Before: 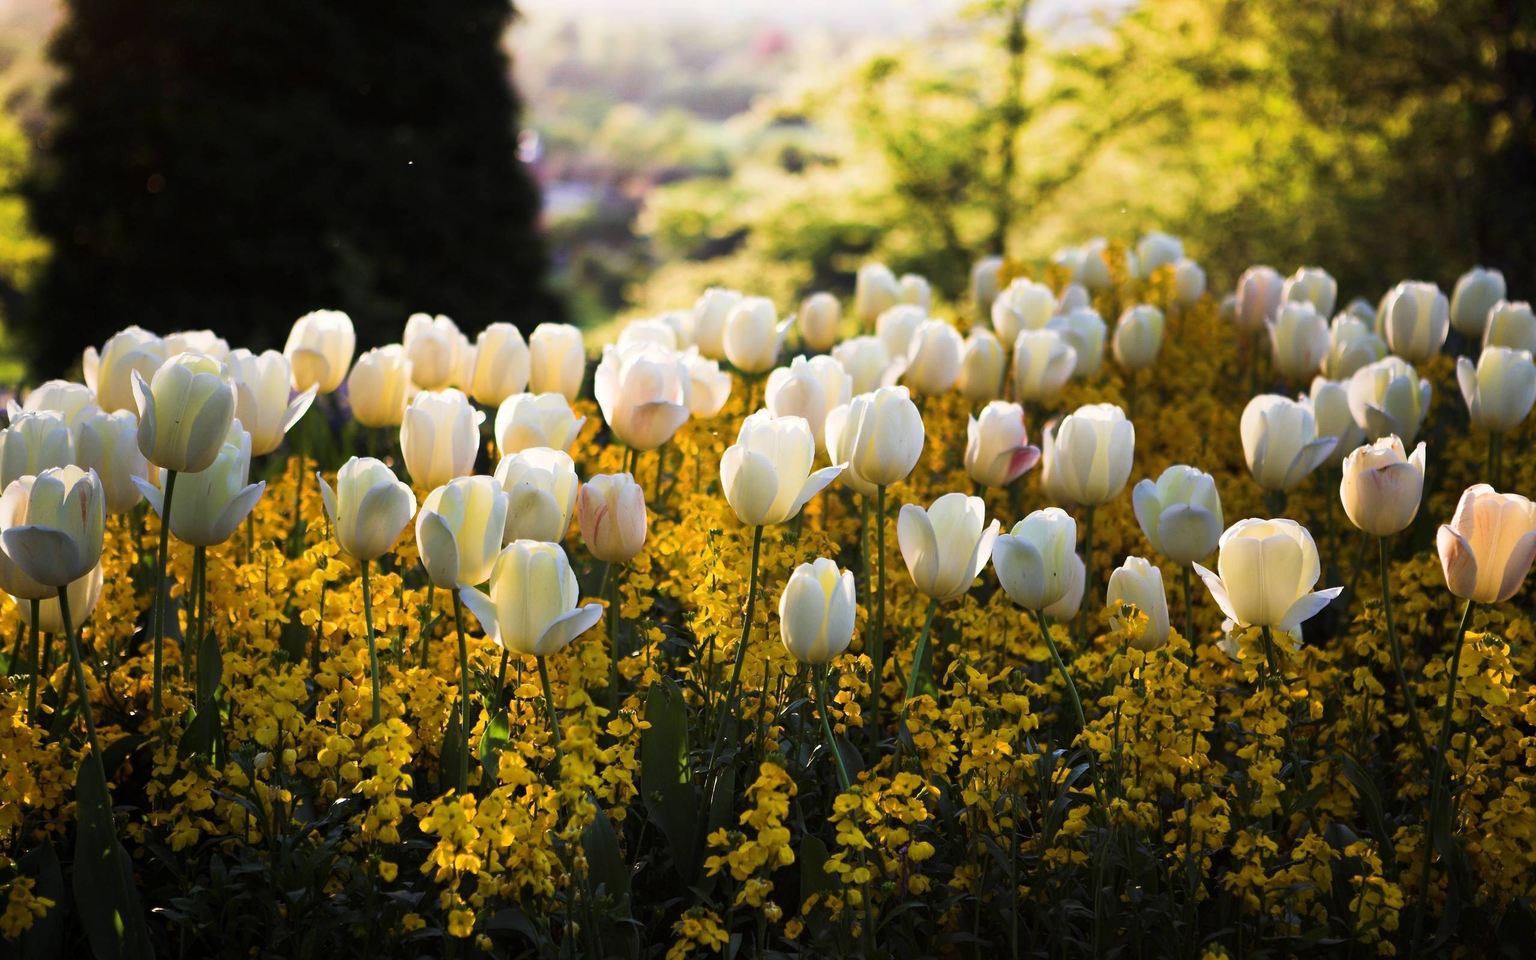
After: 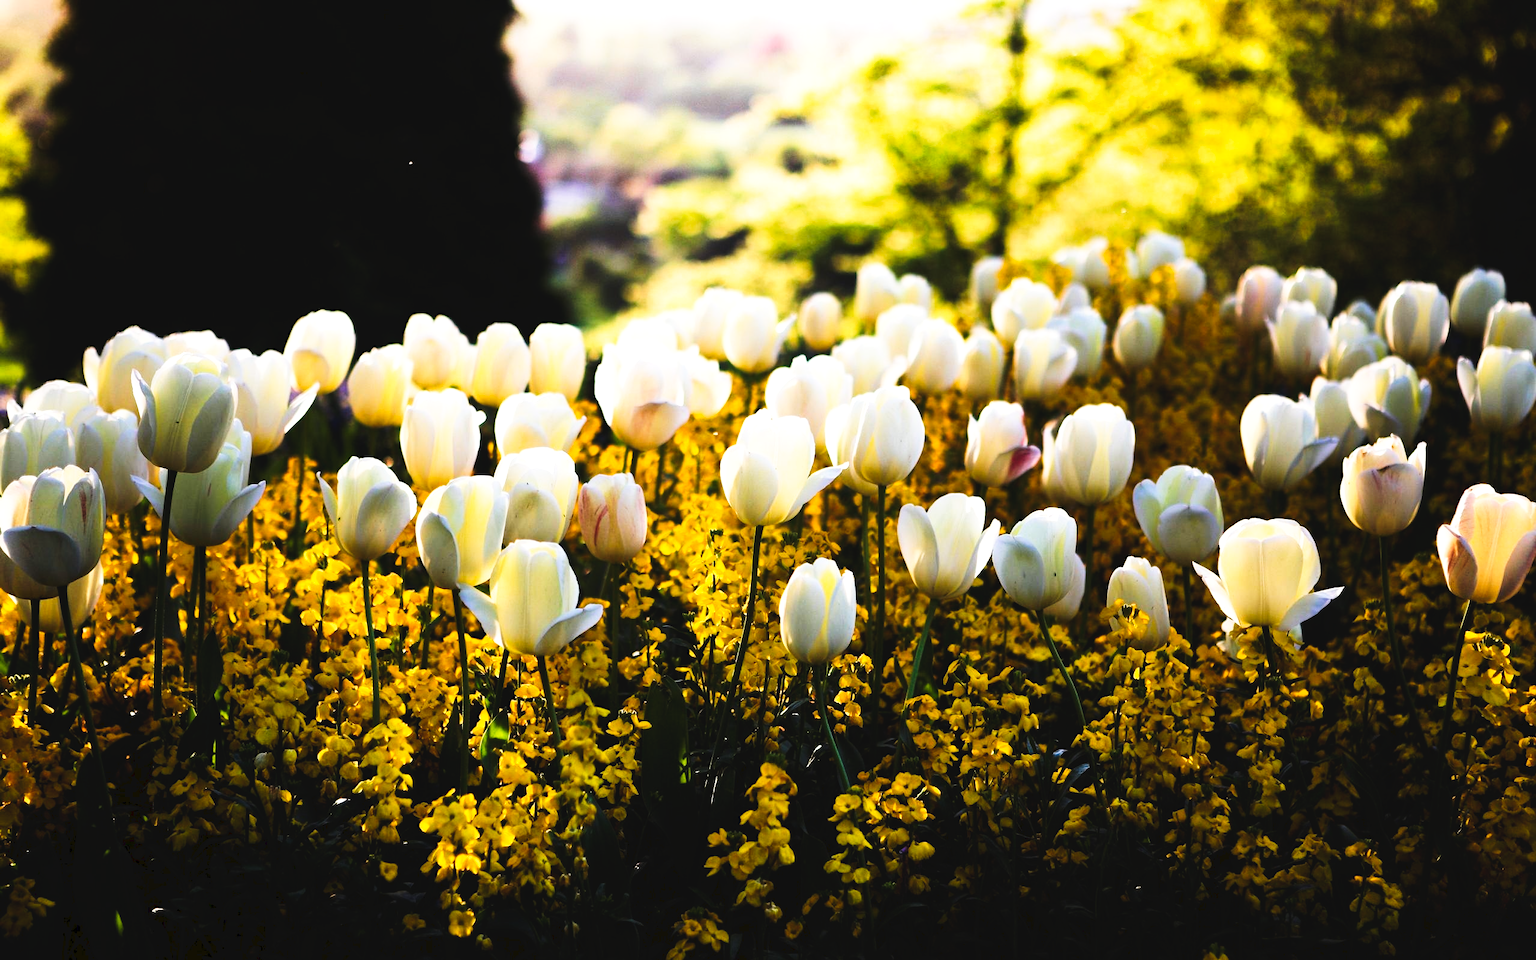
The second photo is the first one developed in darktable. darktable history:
tone curve: curves: ch0 [(0, 0) (0.003, 0.047) (0.011, 0.047) (0.025, 0.049) (0.044, 0.051) (0.069, 0.055) (0.1, 0.066) (0.136, 0.089) (0.177, 0.12) (0.224, 0.155) (0.277, 0.205) (0.335, 0.281) (0.399, 0.37) (0.468, 0.47) (0.543, 0.574) (0.623, 0.687) (0.709, 0.801) (0.801, 0.89) (0.898, 0.963) (1, 1)], preserve colors none
tone equalizer: -8 EV -0.417 EV, -7 EV -0.389 EV, -6 EV -0.333 EV, -5 EV -0.222 EV, -3 EV 0.222 EV, -2 EV 0.333 EV, -1 EV 0.389 EV, +0 EV 0.417 EV, edges refinement/feathering 500, mask exposure compensation -1.57 EV, preserve details no
